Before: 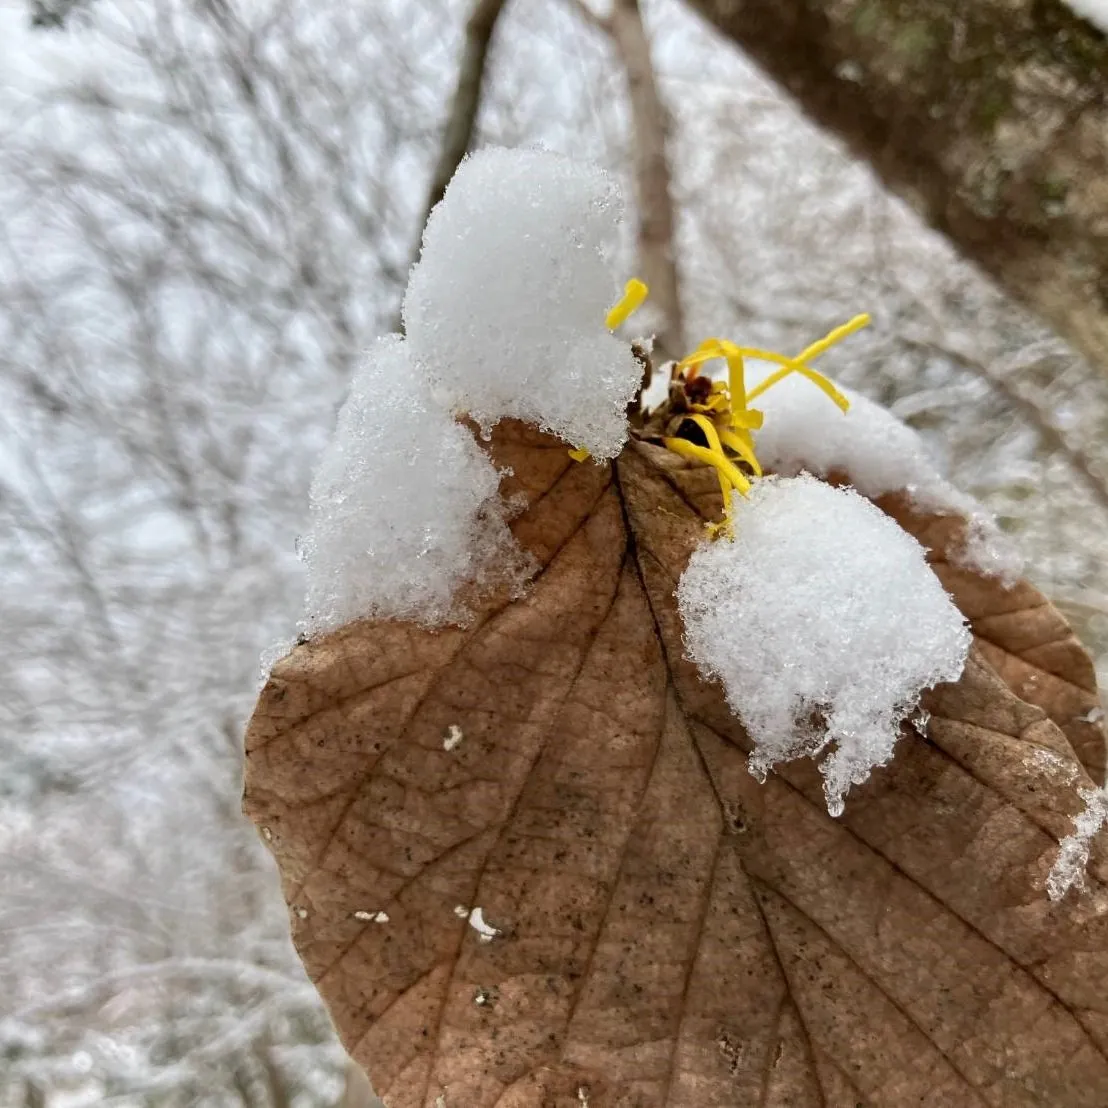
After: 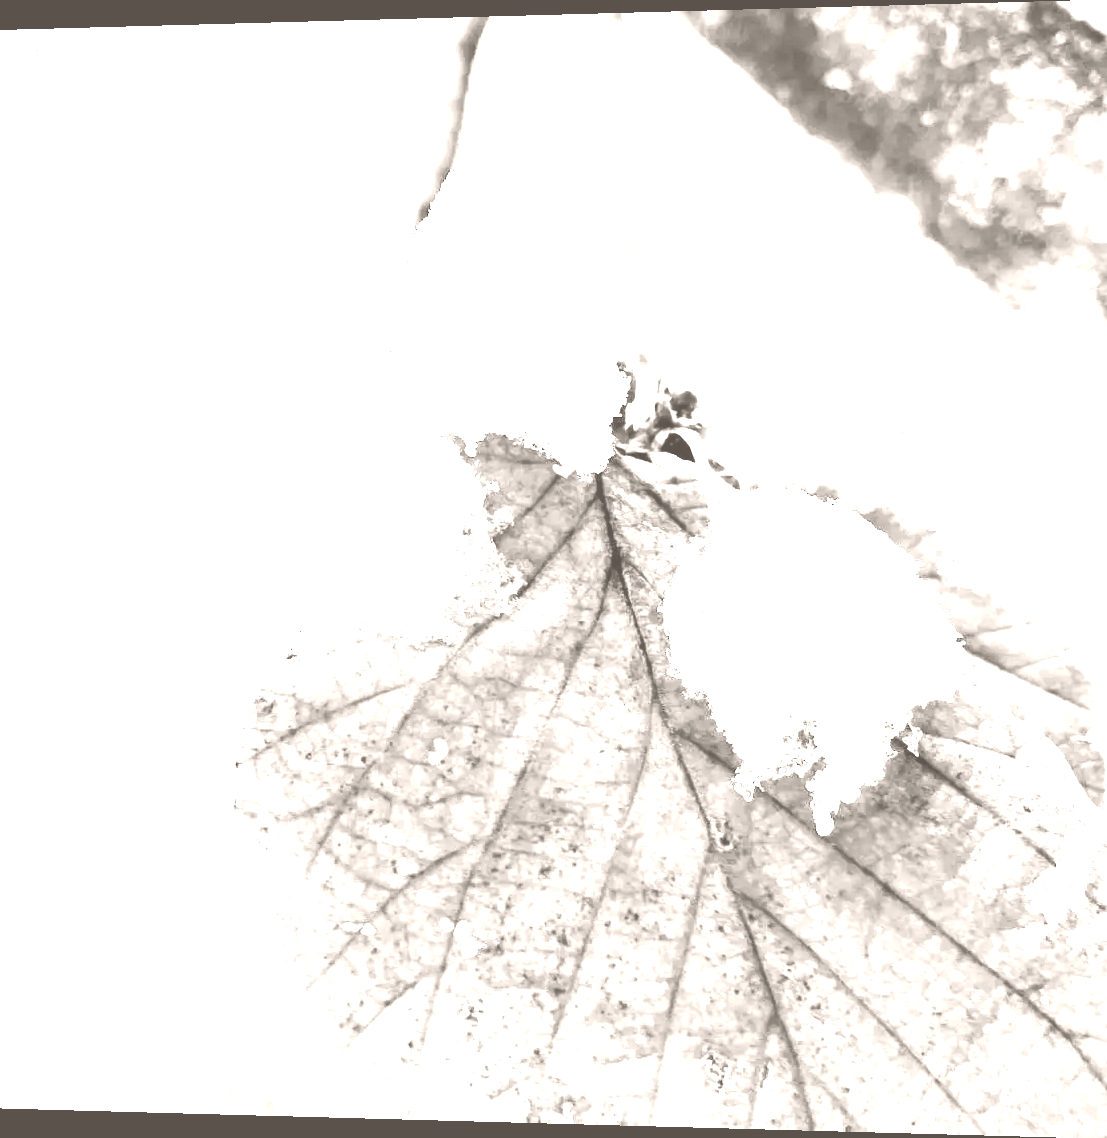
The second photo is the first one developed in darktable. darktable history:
color correction: saturation 3
base curve: curves: ch0 [(0, 0) (0, 0.001) (0.001, 0.001) (0.004, 0.002) (0.007, 0.004) (0.015, 0.013) (0.033, 0.045) (0.052, 0.096) (0.075, 0.17) (0.099, 0.241) (0.163, 0.42) (0.219, 0.55) (0.259, 0.616) (0.327, 0.722) (0.365, 0.765) (0.522, 0.873) (0.547, 0.881) (0.689, 0.919) (0.826, 0.952) (1, 1)], preserve colors none
exposure: black level correction -0.005, exposure 0.622 EV, compensate highlight preservation false
rotate and perspective: lens shift (horizontal) -0.055, automatic cropping off
colorize: hue 34.49°, saturation 35.33%, source mix 100%, lightness 55%, version 1
contrast brightness saturation: contrast 0.1, brightness 0.03, saturation 0.09
